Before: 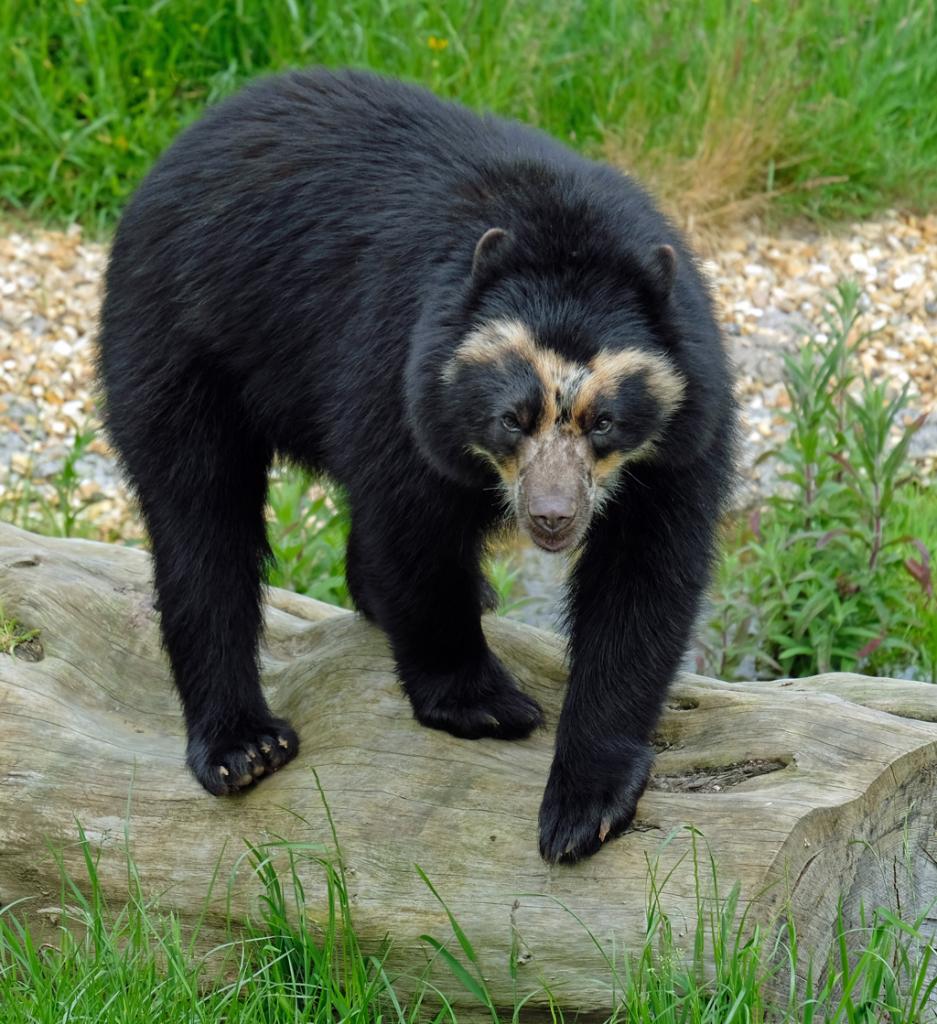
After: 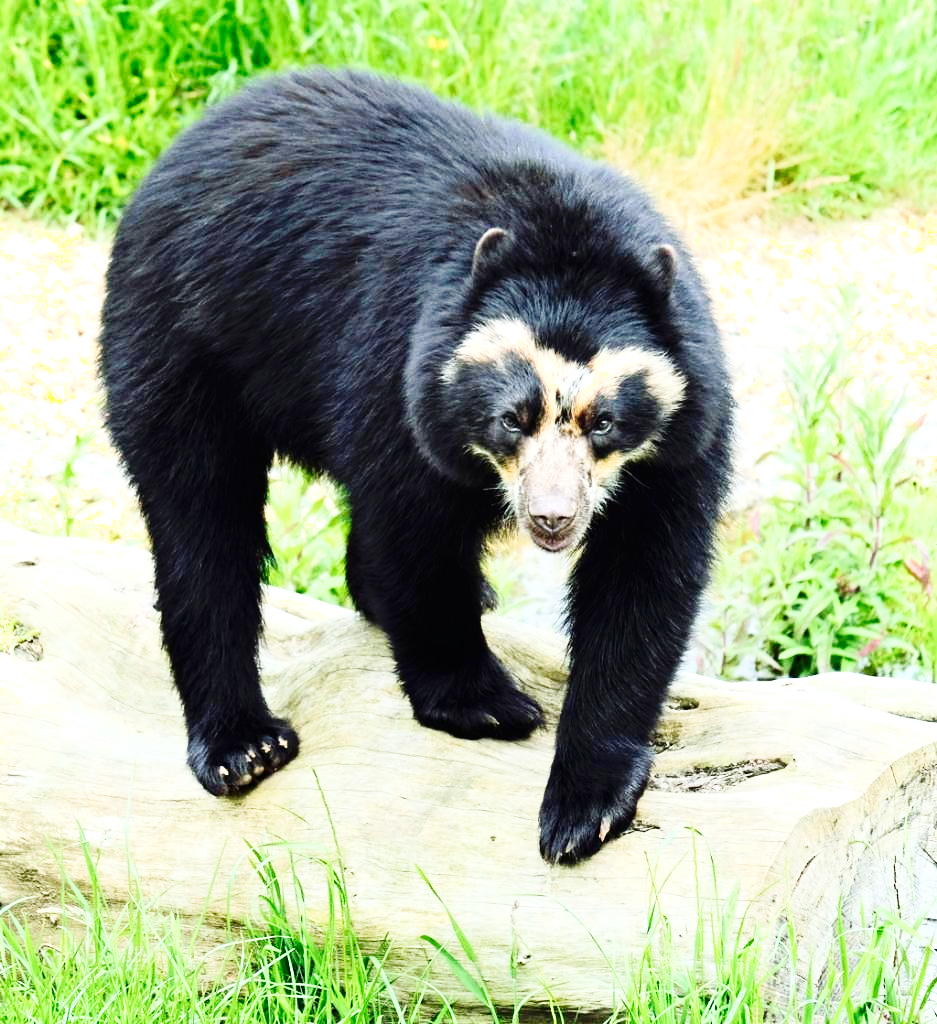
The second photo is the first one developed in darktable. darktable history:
shadows and highlights: shadows -62.32, white point adjustment -5.22, highlights 61.59
exposure: black level correction 0, exposure 1.4 EV, compensate highlight preservation false
tone curve: curves: ch0 [(0, 0) (0.003, 0.031) (0.011, 0.033) (0.025, 0.036) (0.044, 0.045) (0.069, 0.06) (0.1, 0.079) (0.136, 0.109) (0.177, 0.15) (0.224, 0.192) (0.277, 0.262) (0.335, 0.347) (0.399, 0.433) (0.468, 0.528) (0.543, 0.624) (0.623, 0.705) (0.709, 0.788) (0.801, 0.865) (0.898, 0.933) (1, 1)], preserve colors none
